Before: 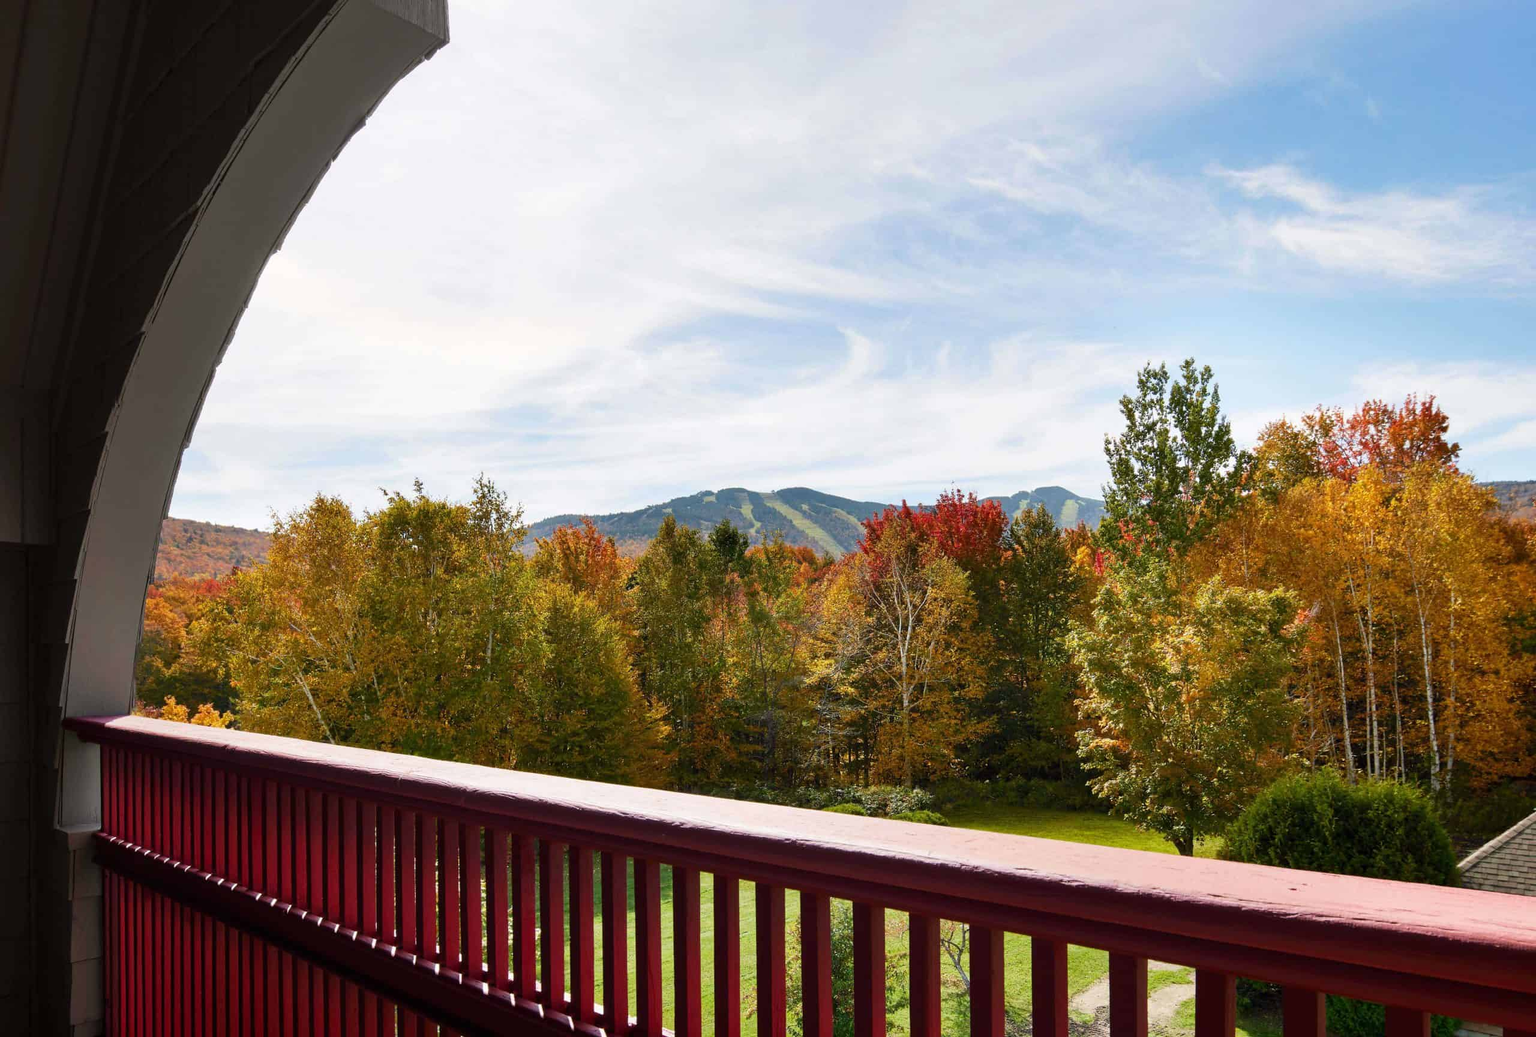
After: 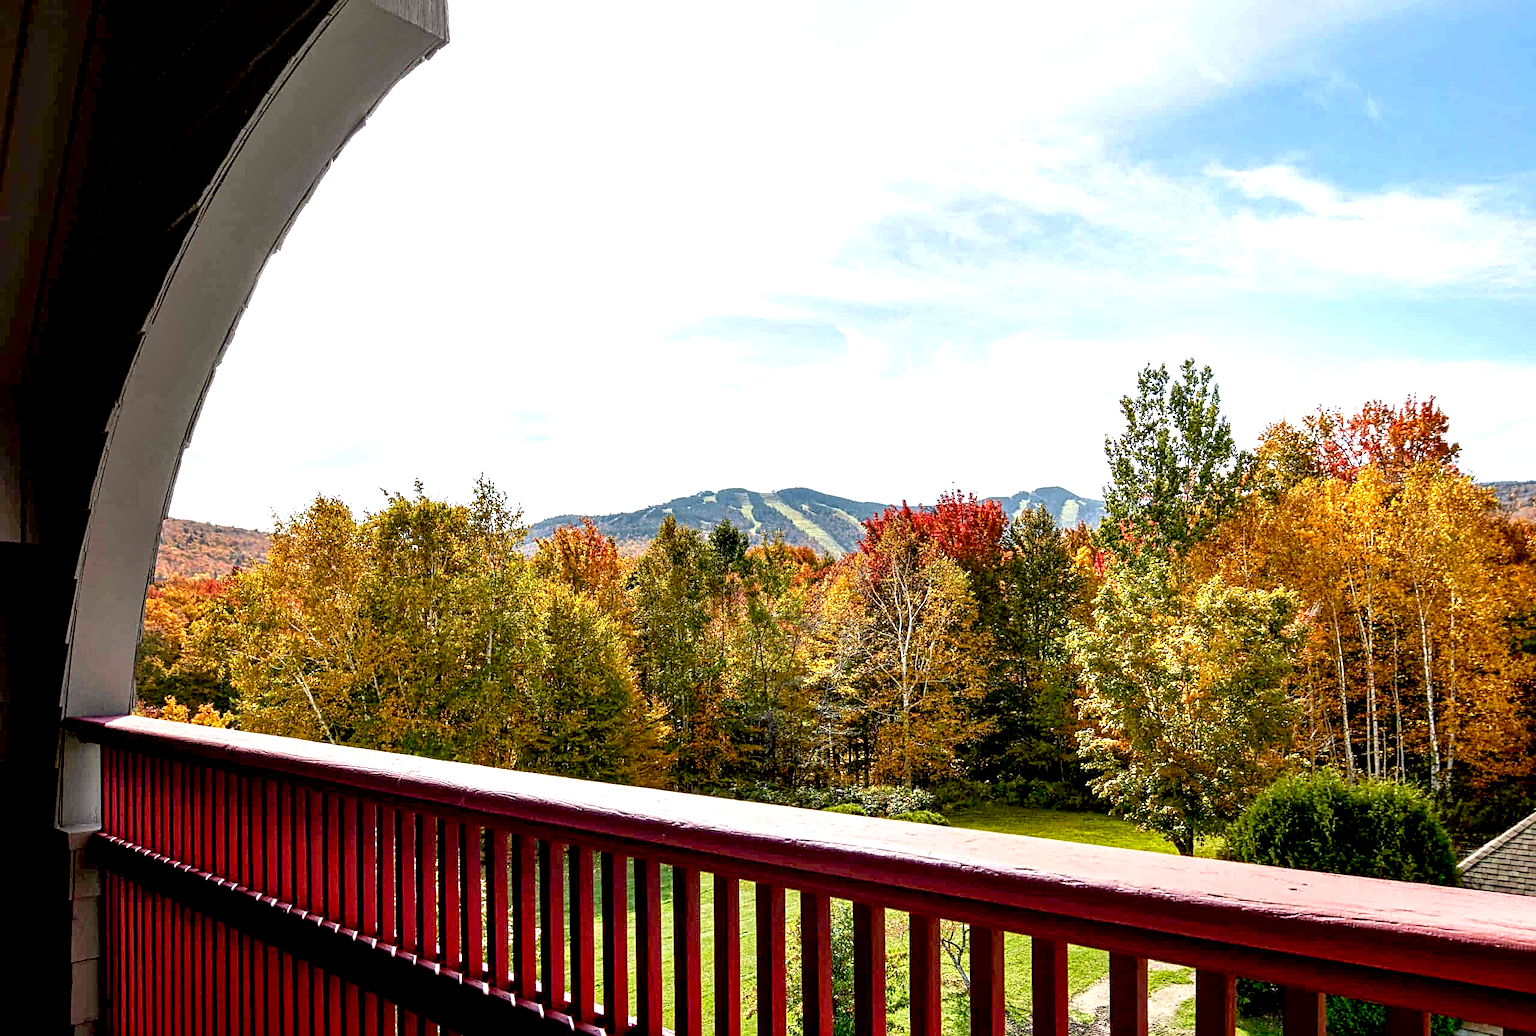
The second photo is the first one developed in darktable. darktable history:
exposure: black level correction 0.012, exposure 0.7 EV, compensate exposure bias true, compensate highlight preservation false
contrast equalizer: octaves 7, y [[0.509, 0.514, 0.523, 0.542, 0.578, 0.603], [0.5 ×6], [0.509, 0.514, 0.523, 0.542, 0.578, 0.603], [0.001, 0.002, 0.003, 0.005, 0.01, 0.013], [0.001, 0.002, 0.003, 0.005, 0.01, 0.013]]
local contrast: on, module defaults
white balance: red 1, blue 1
sharpen: radius 2.529, amount 0.323
